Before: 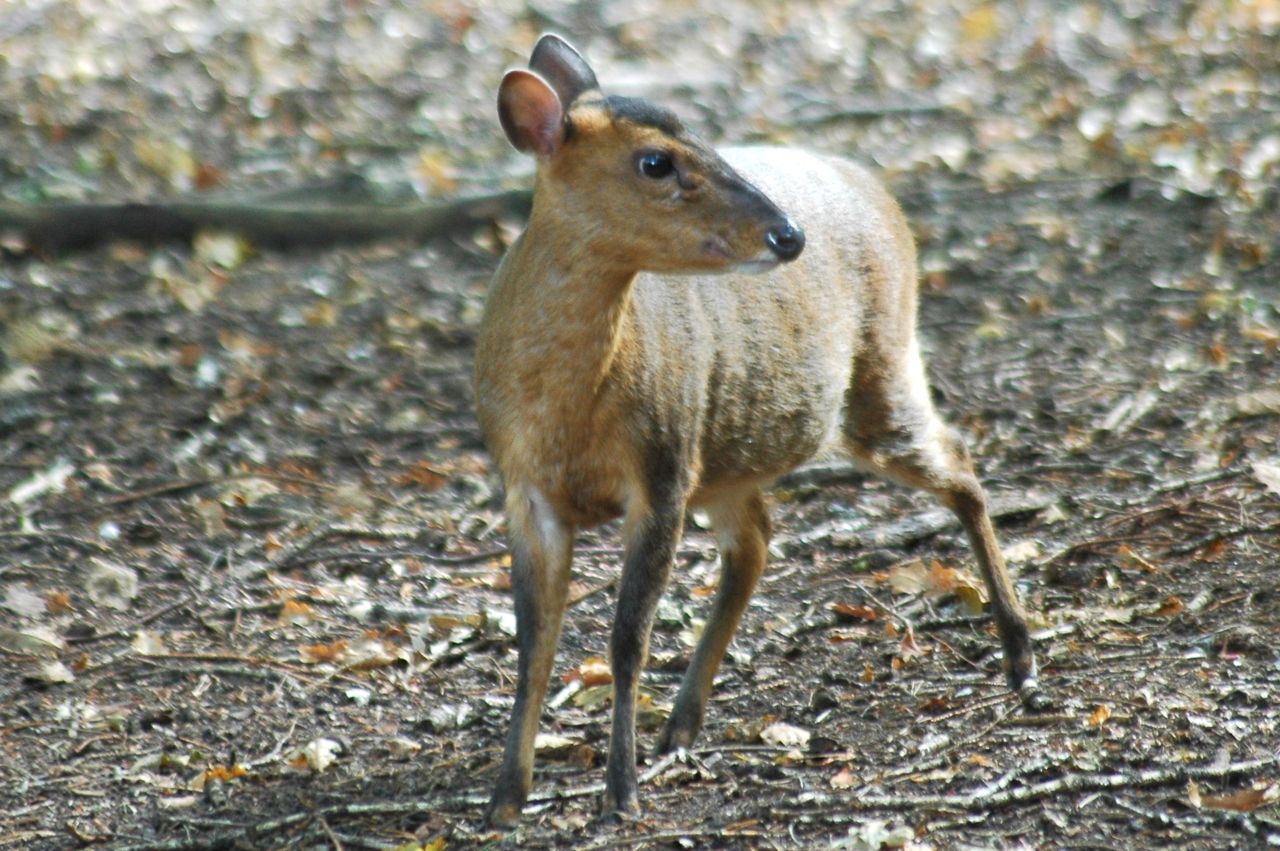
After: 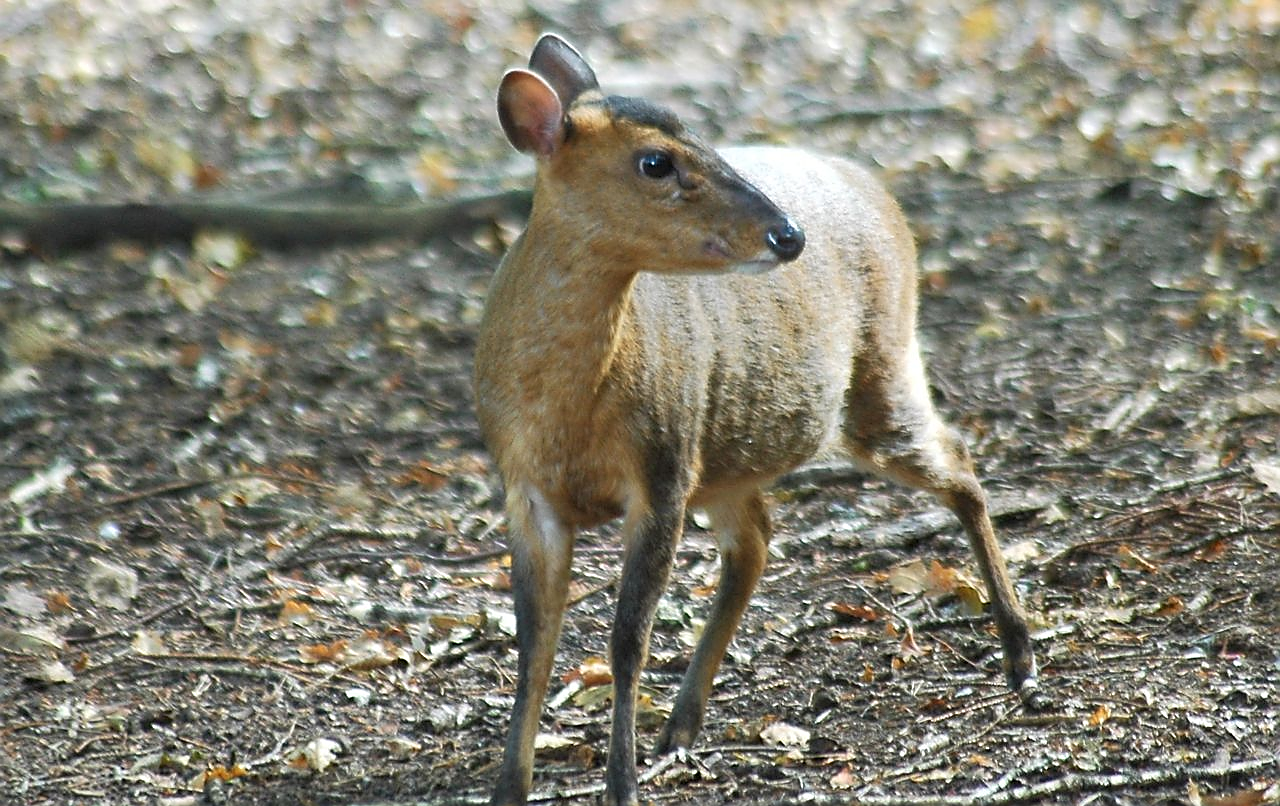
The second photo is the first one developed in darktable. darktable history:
color zones: curves: ch0 [(0, 0.5) (0.143, 0.5) (0.286, 0.5) (0.429, 0.5) (0.62, 0.489) (0.714, 0.445) (0.844, 0.496) (1, 0.5)]; ch1 [(0, 0.5) (0.143, 0.5) (0.286, 0.5) (0.429, 0.5) (0.571, 0.5) (0.714, 0.523) (0.857, 0.5) (1, 0.5)]
crop and rotate: top 0.013%, bottom 5.266%
sharpen: radius 1.365, amount 1.25, threshold 0.645
